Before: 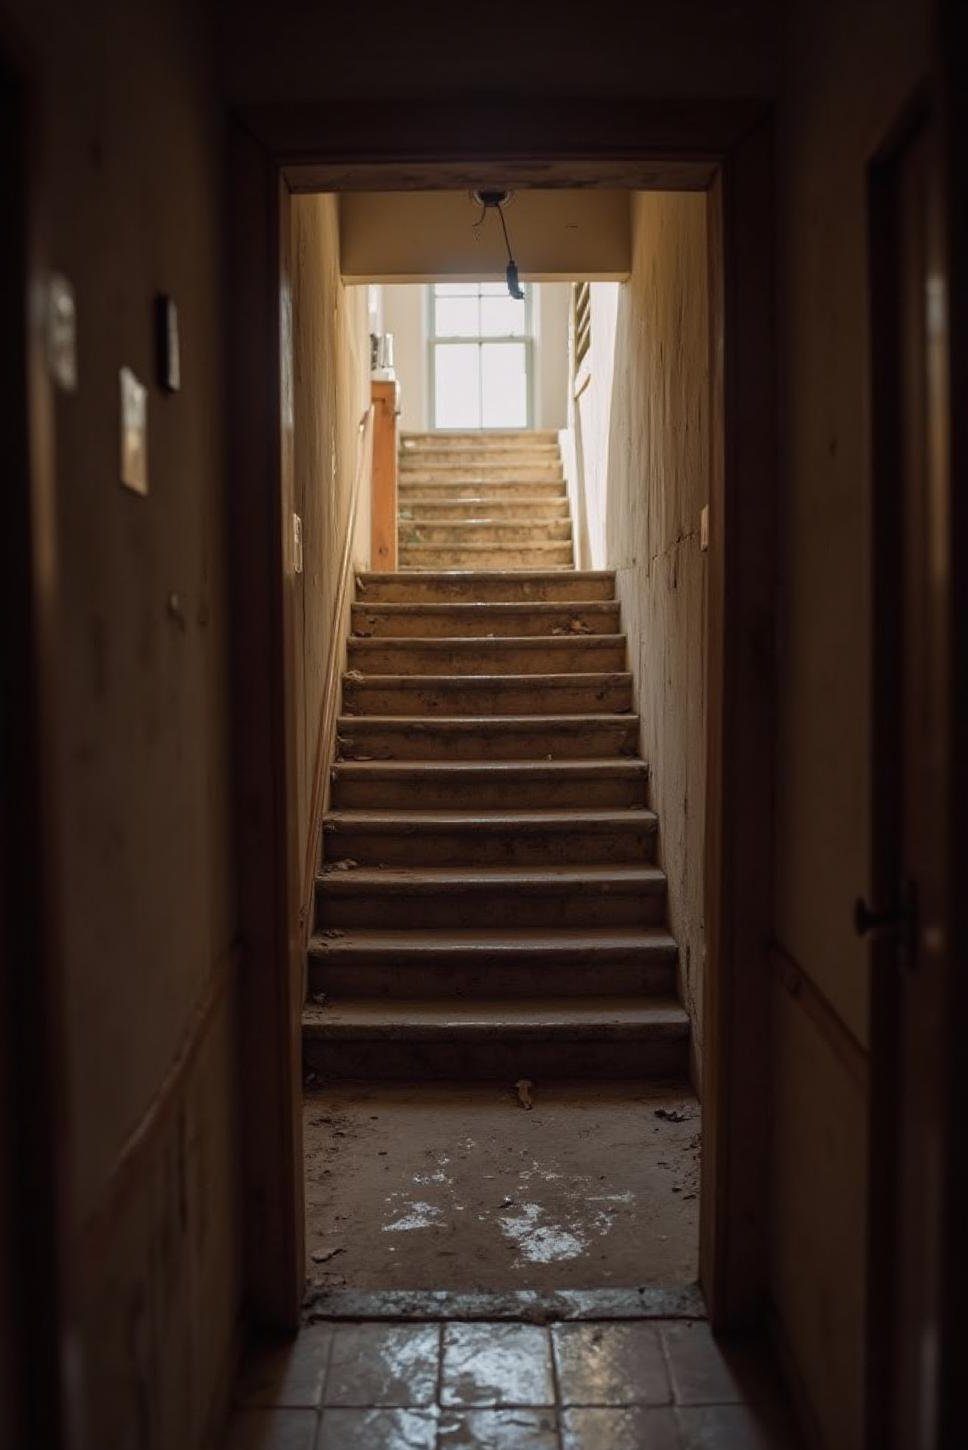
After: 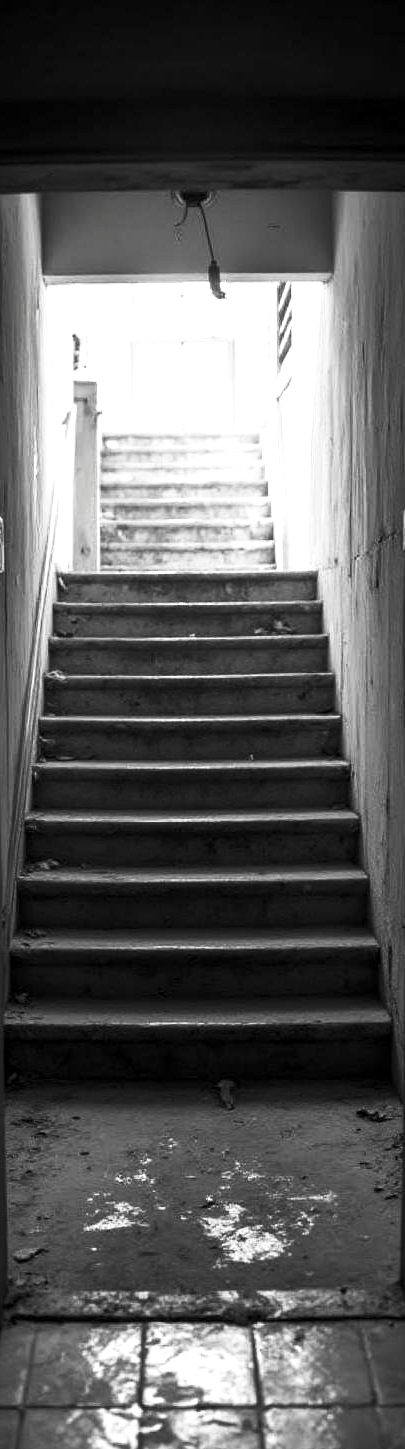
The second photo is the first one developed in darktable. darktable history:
contrast brightness saturation: contrast 0.516, brightness 0.465, saturation -0.995
crop: left 30.829%, right 27.234%
tone equalizer: -7 EV 0.172 EV, -6 EV 0.151 EV, -5 EV 0.066 EV, -4 EV 0.054 EV, -2 EV -0.029 EV, -1 EV -0.064 EV, +0 EV -0.066 EV
levels: levels [0.062, 0.494, 0.925]
